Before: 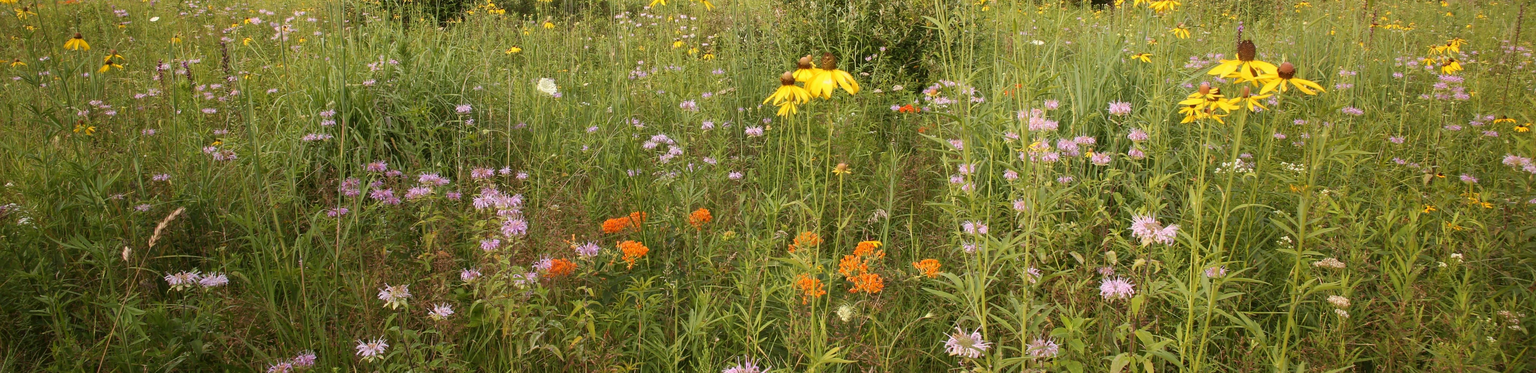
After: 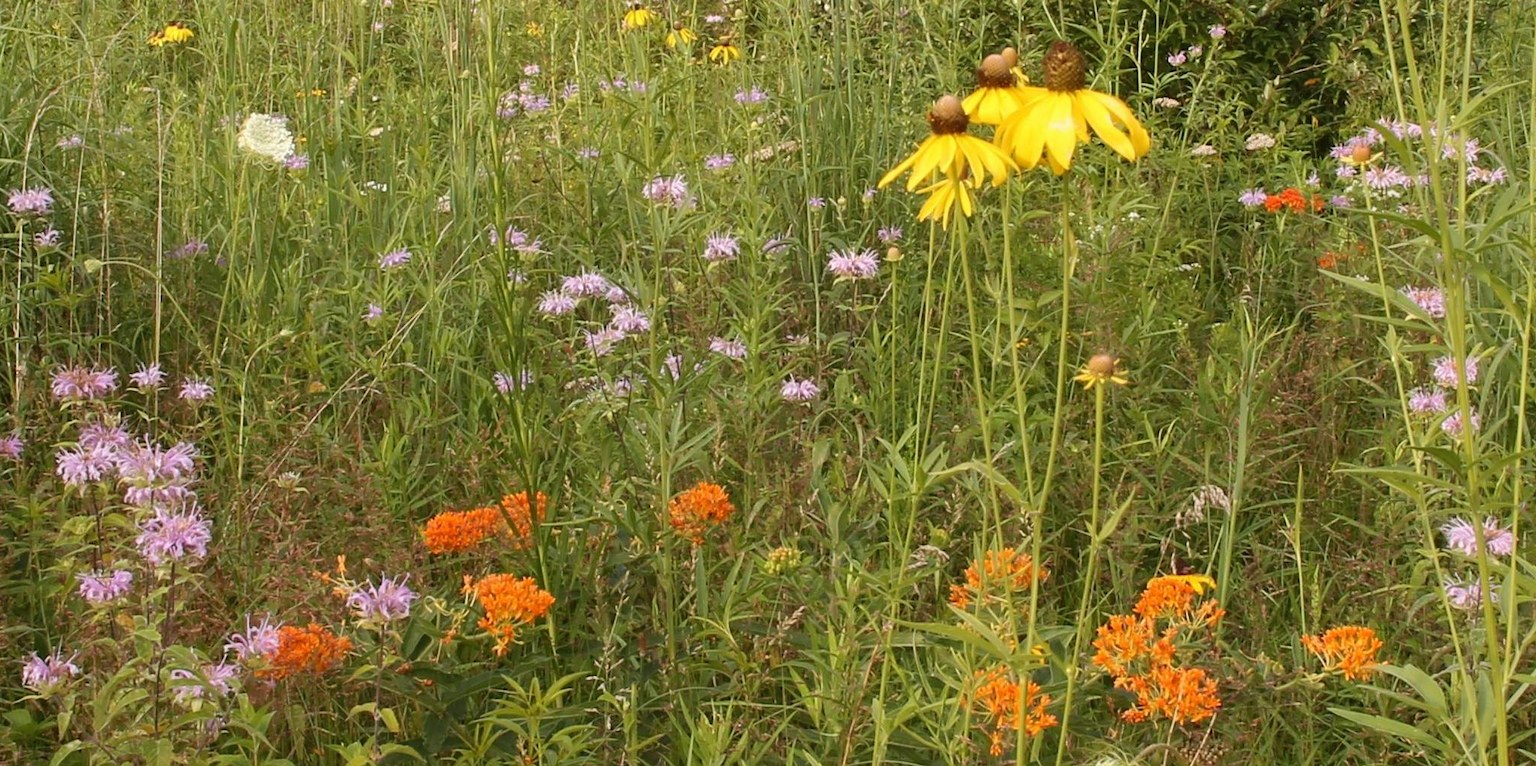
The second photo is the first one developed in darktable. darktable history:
crop and rotate: left 29.501%, top 10.214%, right 35.19%, bottom 17.208%
